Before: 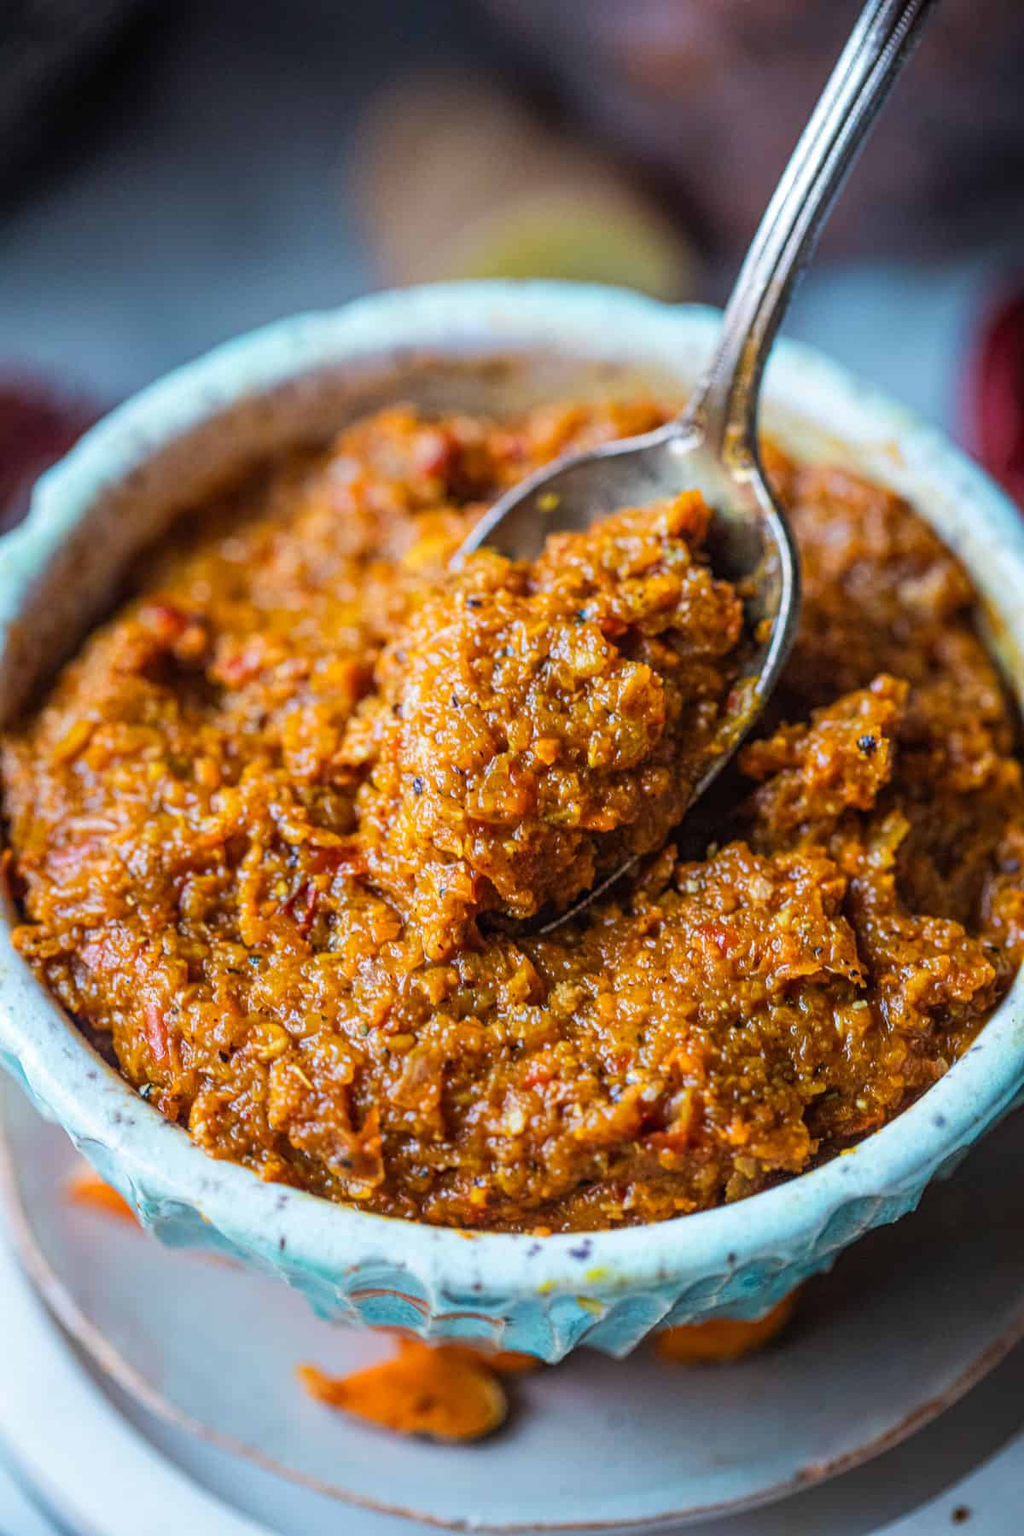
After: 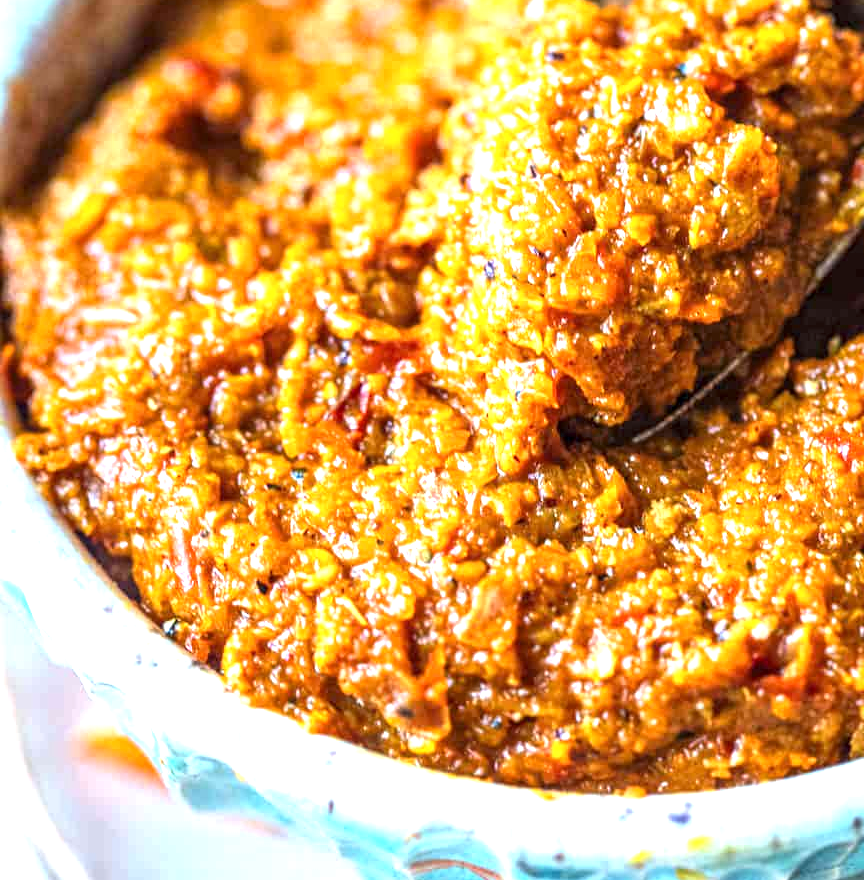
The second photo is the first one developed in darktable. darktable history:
exposure: black level correction 0, exposure 1.199 EV, compensate highlight preservation false
local contrast: highlights 100%, shadows 103%, detail 119%, midtone range 0.2
crop: top 36.201%, right 27.96%, bottom 14.885%
